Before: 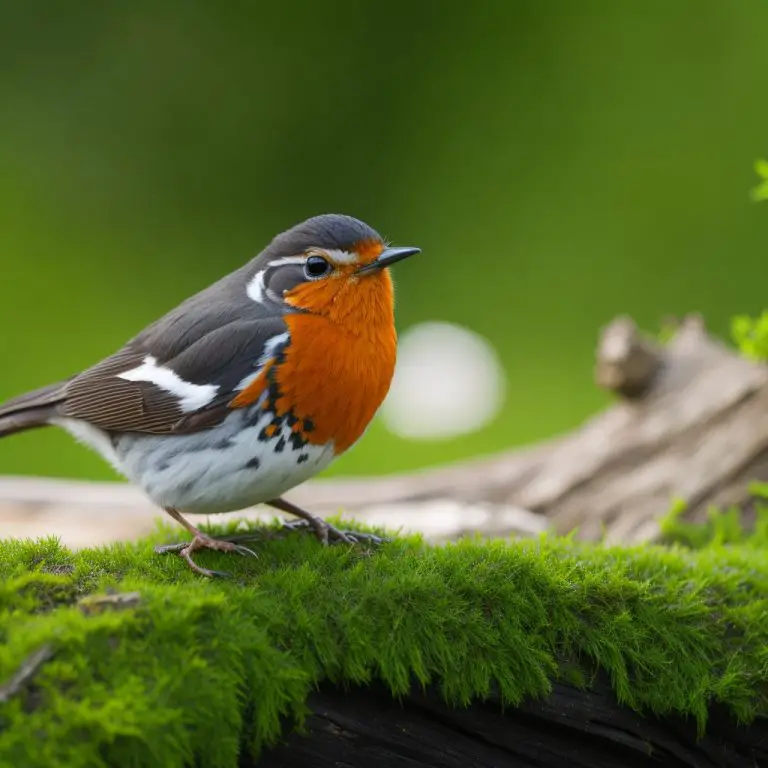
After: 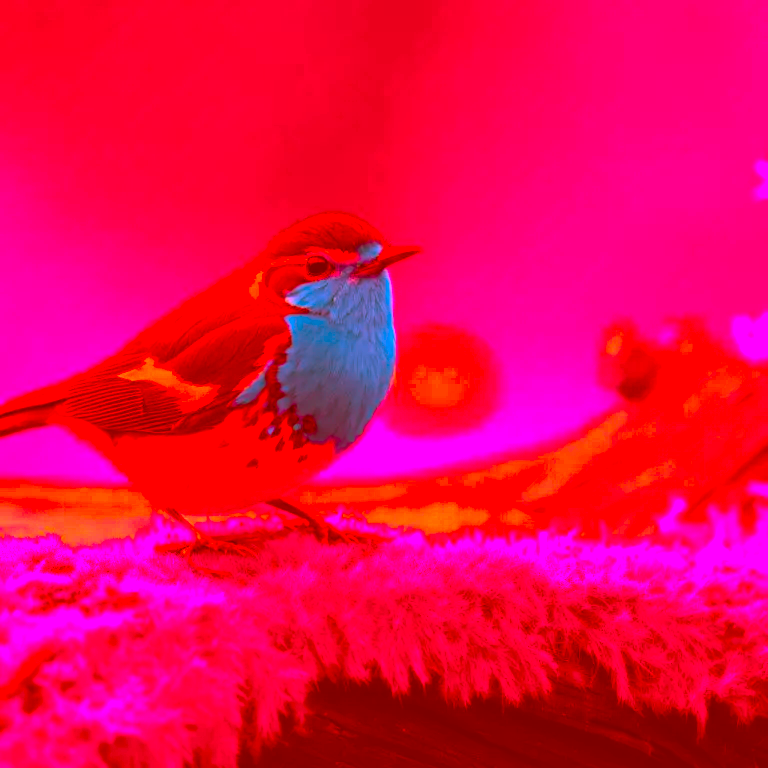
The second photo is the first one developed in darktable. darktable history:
color correction: highlights a* -39.23, highlights b* -39.33, shadows a* -39.54, shadows b* -39.77, saturation -2.98
